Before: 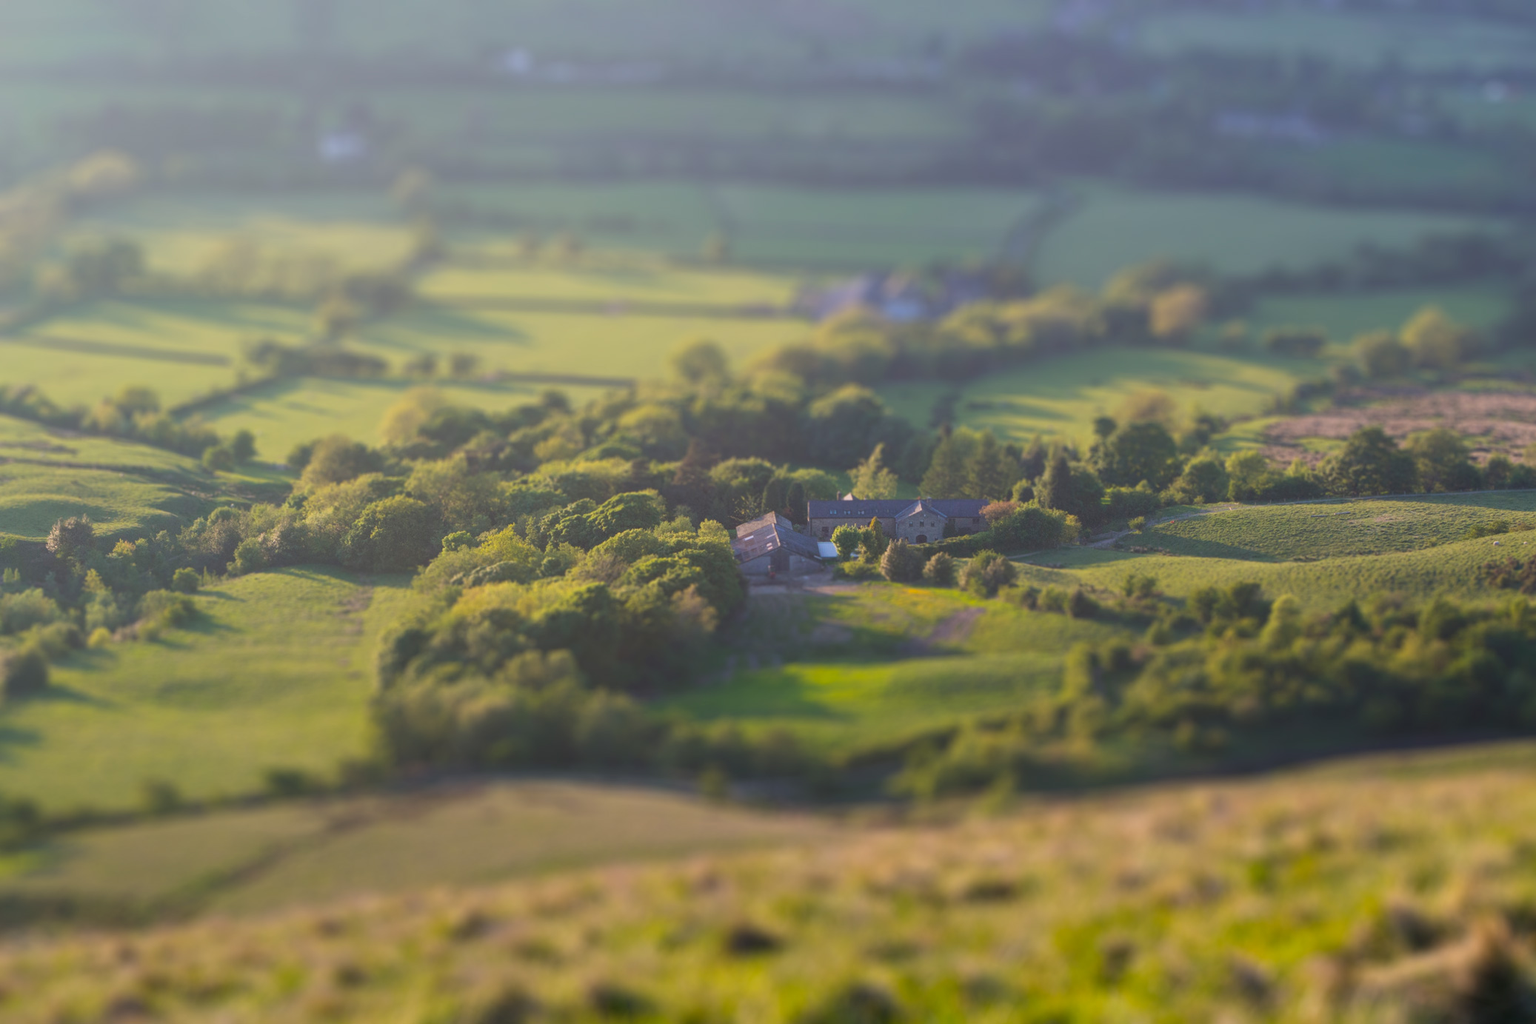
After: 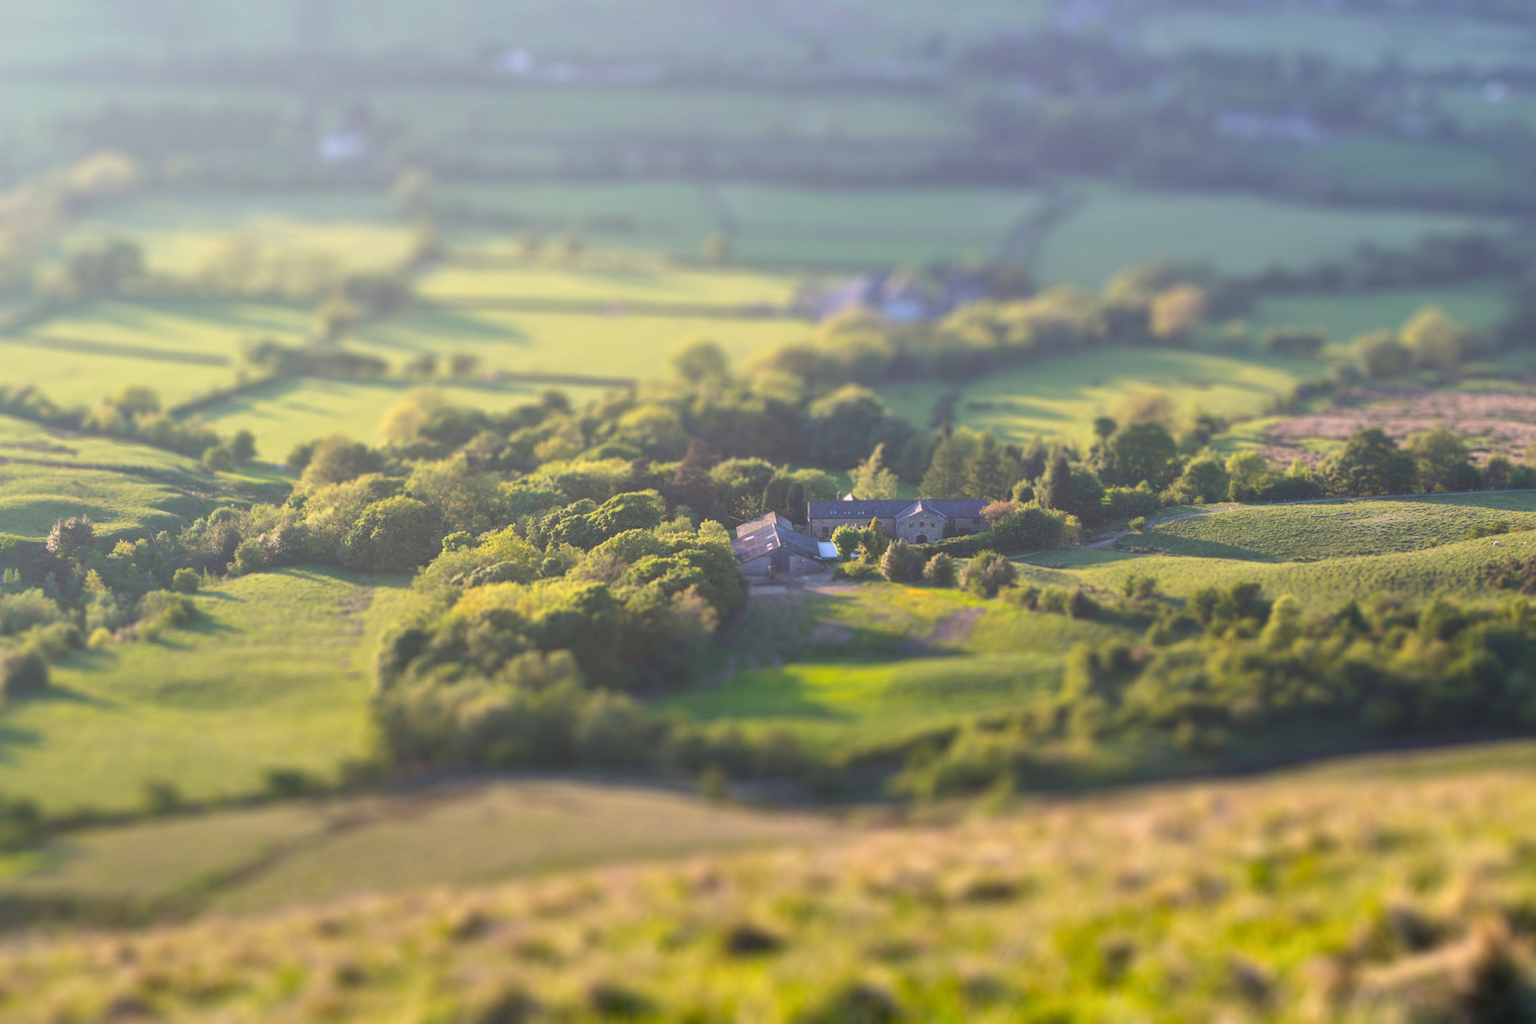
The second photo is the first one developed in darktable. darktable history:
exposure: black level correction 0, exposure 0.499 EV, compensate exposure bias true, compensate highlight preservation false
local contrast: mode bilateral grid, contrast 19, coarseness 50, detail 119%, midtone range 0.2
